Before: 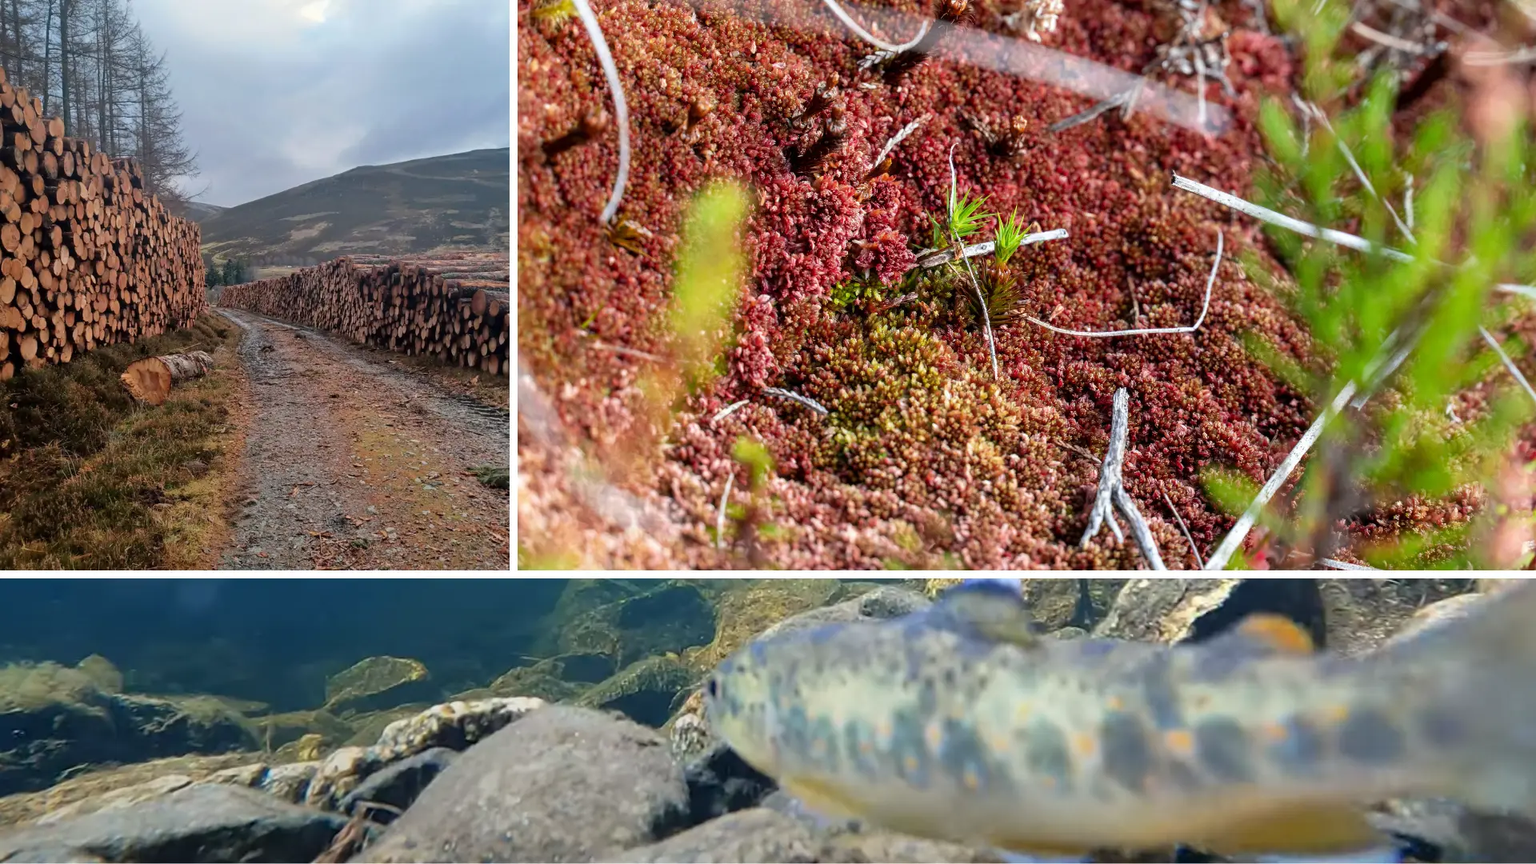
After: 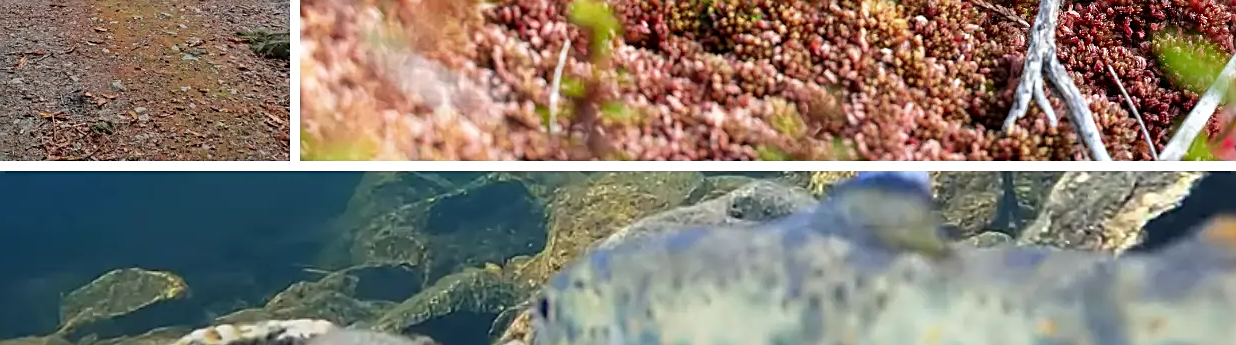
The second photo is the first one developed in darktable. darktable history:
sharpen: on, module defaults
crop: left 18.091%, top 51.13%, right 17.525%, bottom 16.85%
